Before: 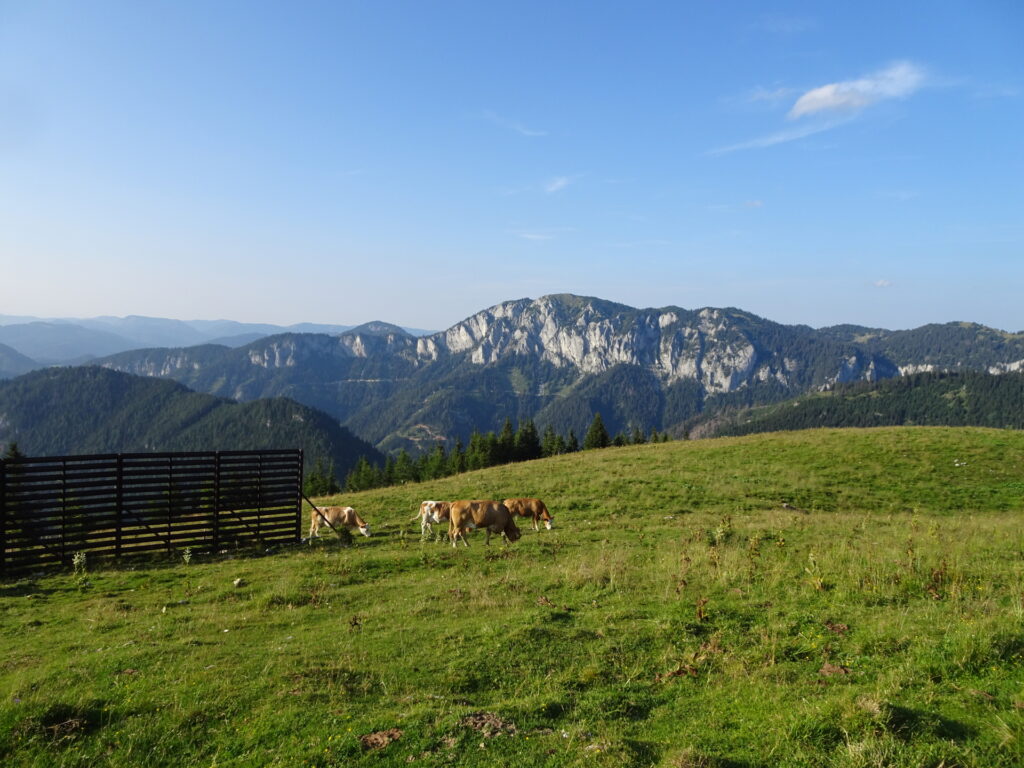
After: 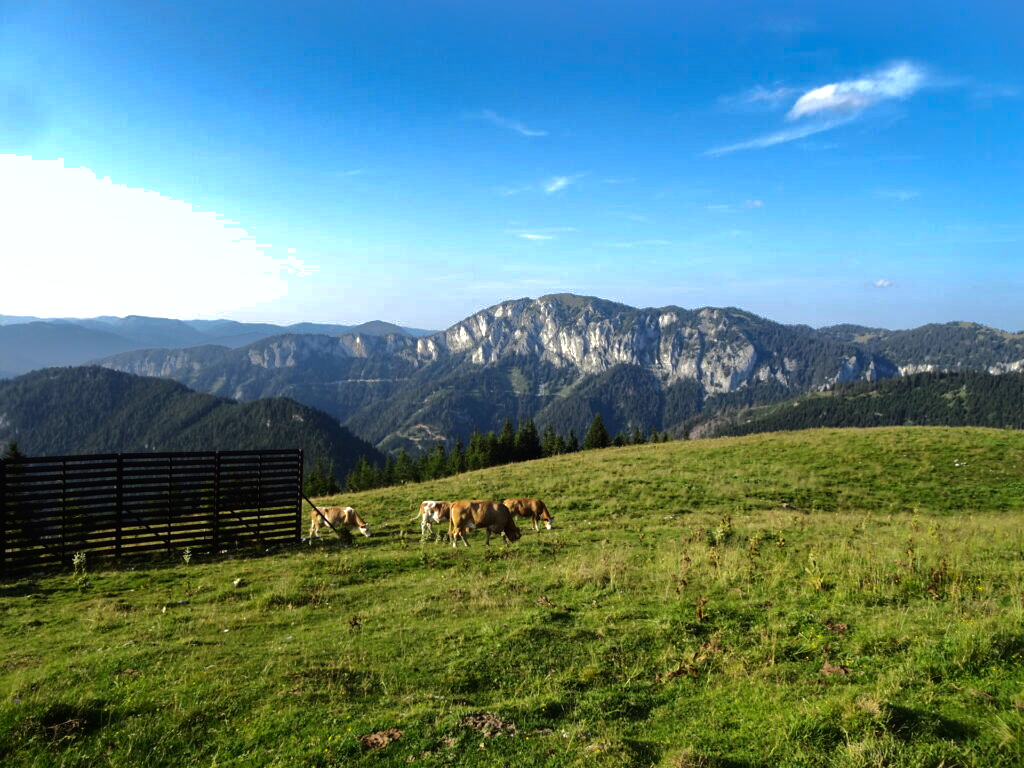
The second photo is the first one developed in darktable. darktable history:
shadows and highlights: shadows -18.43, highlights -73.18
tone equalizer: -8 EV -0.784 EV, -7 EV -0.685 EV, -6 EV -0.565 EV, -5 EV -0.363 EV, -3 EV 0.395 EV, -2 EV 0.6 EV, -1 EV 0.686 EV, +0 EV 0.725 EV, edges refinement/feathering 500, mask exposure compensation -1.57 EV, preserve details no
